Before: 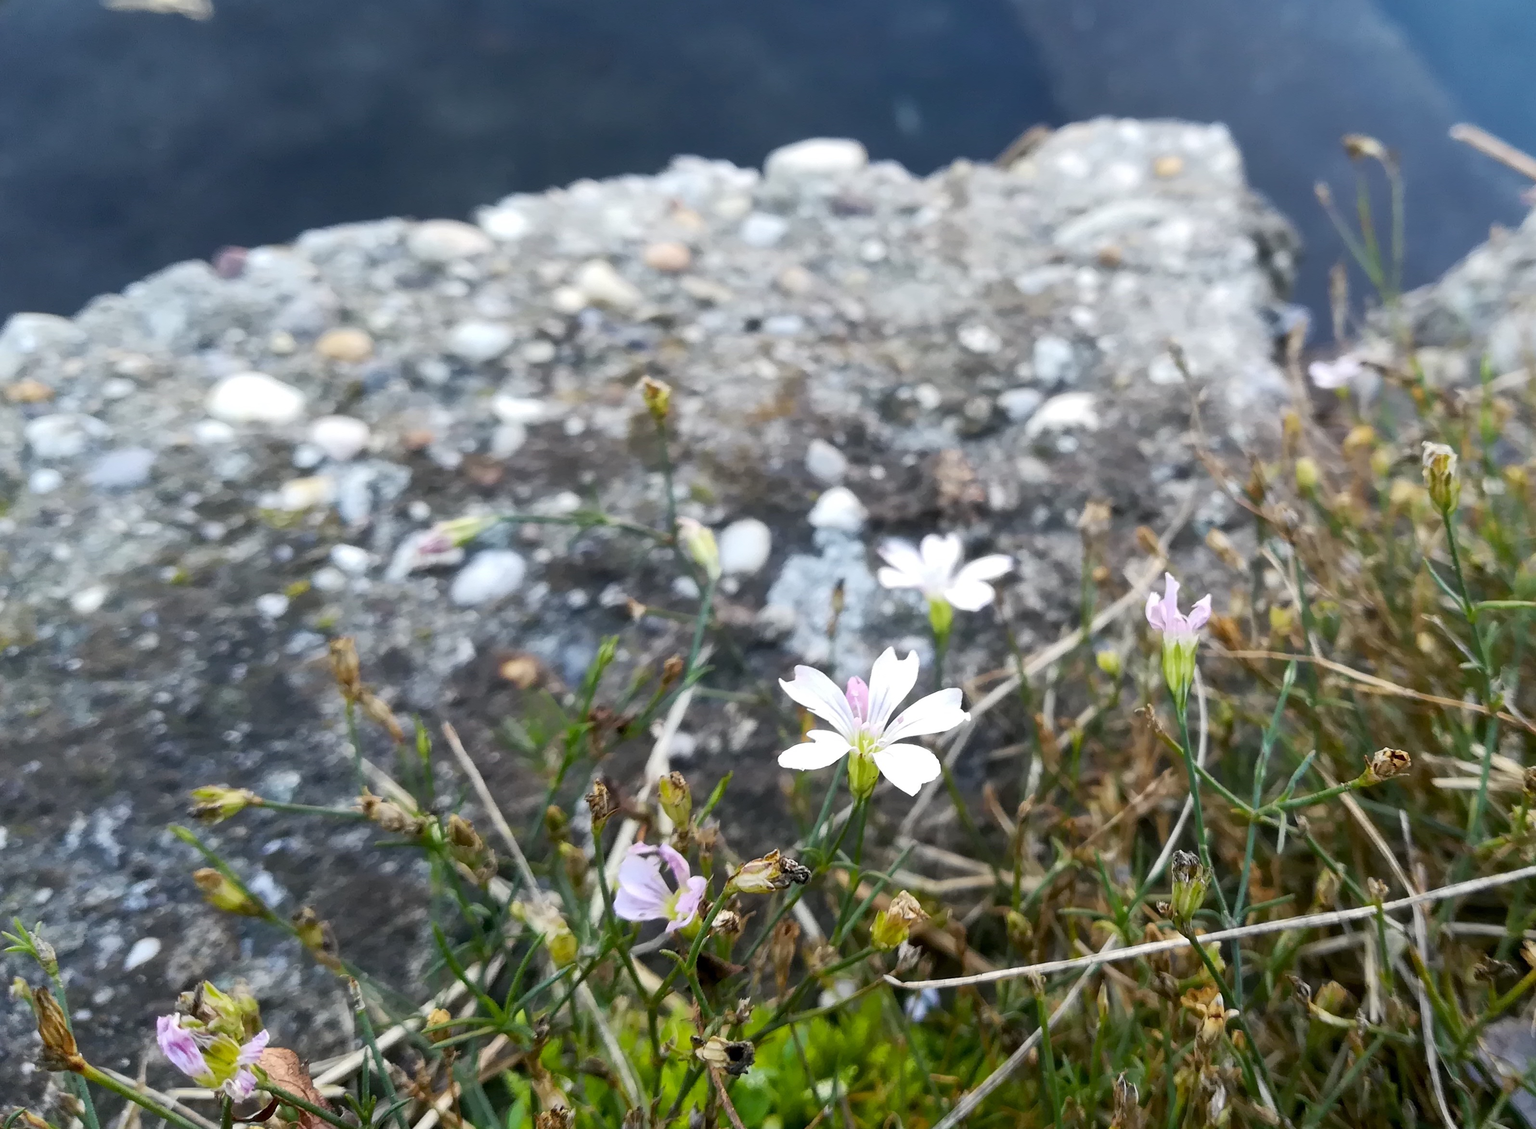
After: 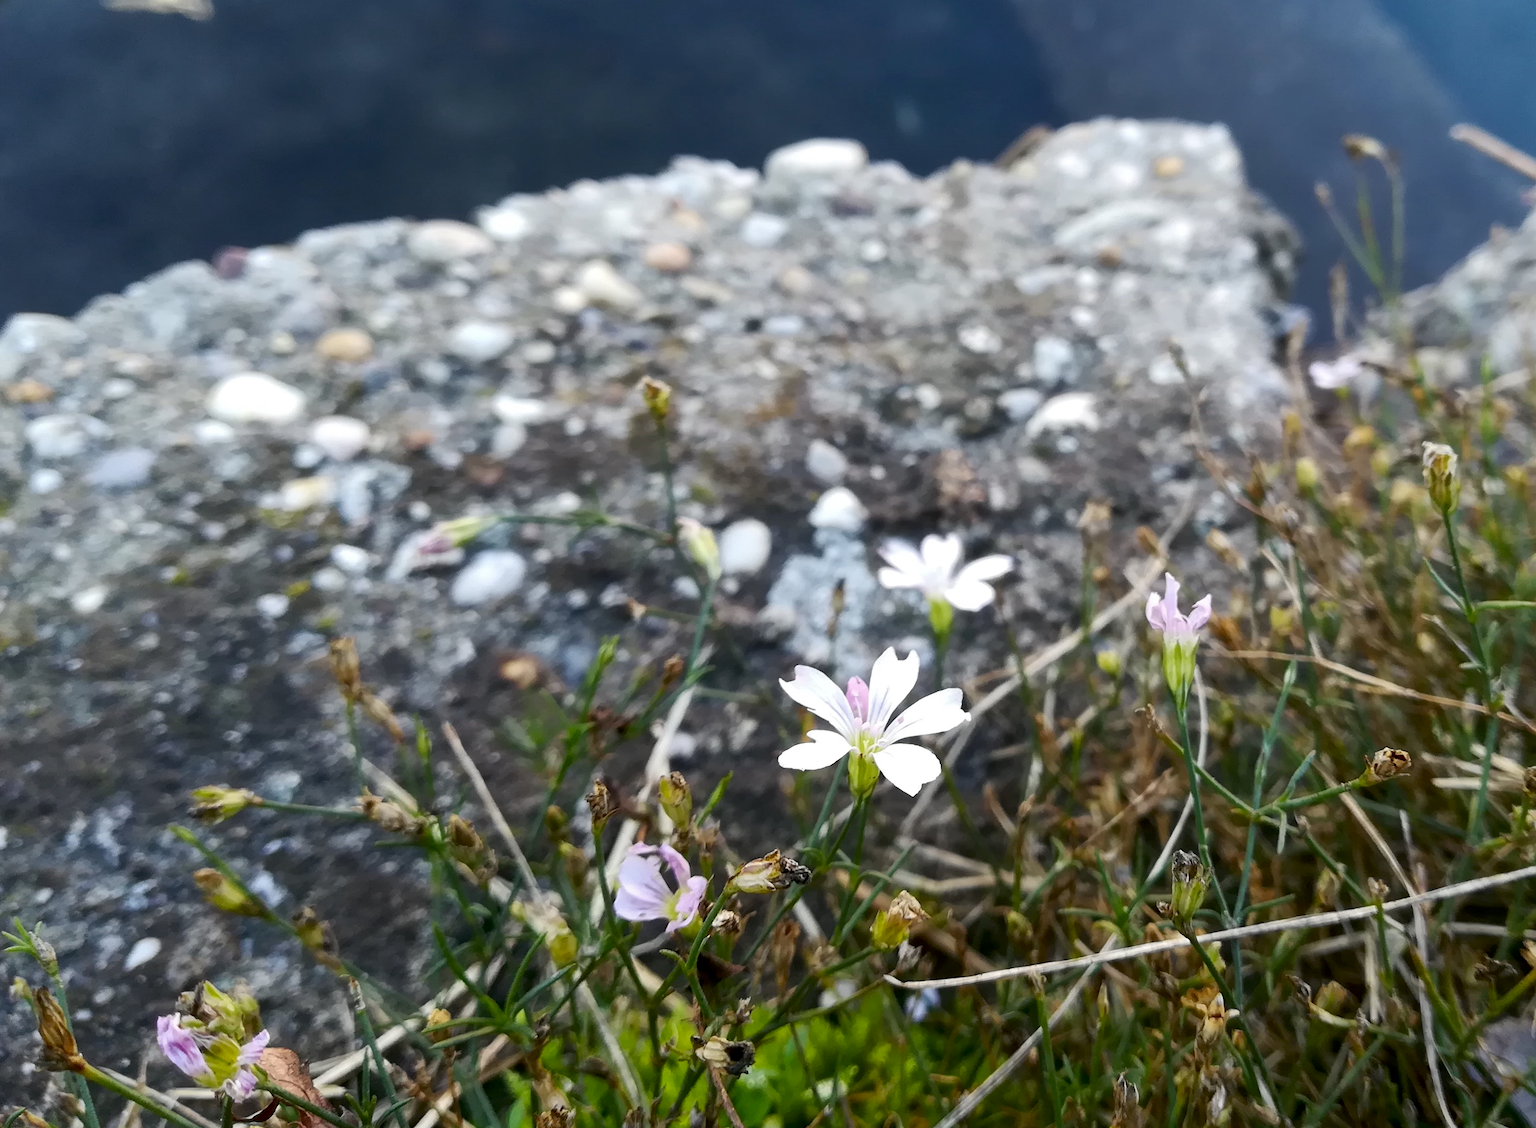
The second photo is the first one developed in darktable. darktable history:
contrast brightness saturation: brightness -0.091
